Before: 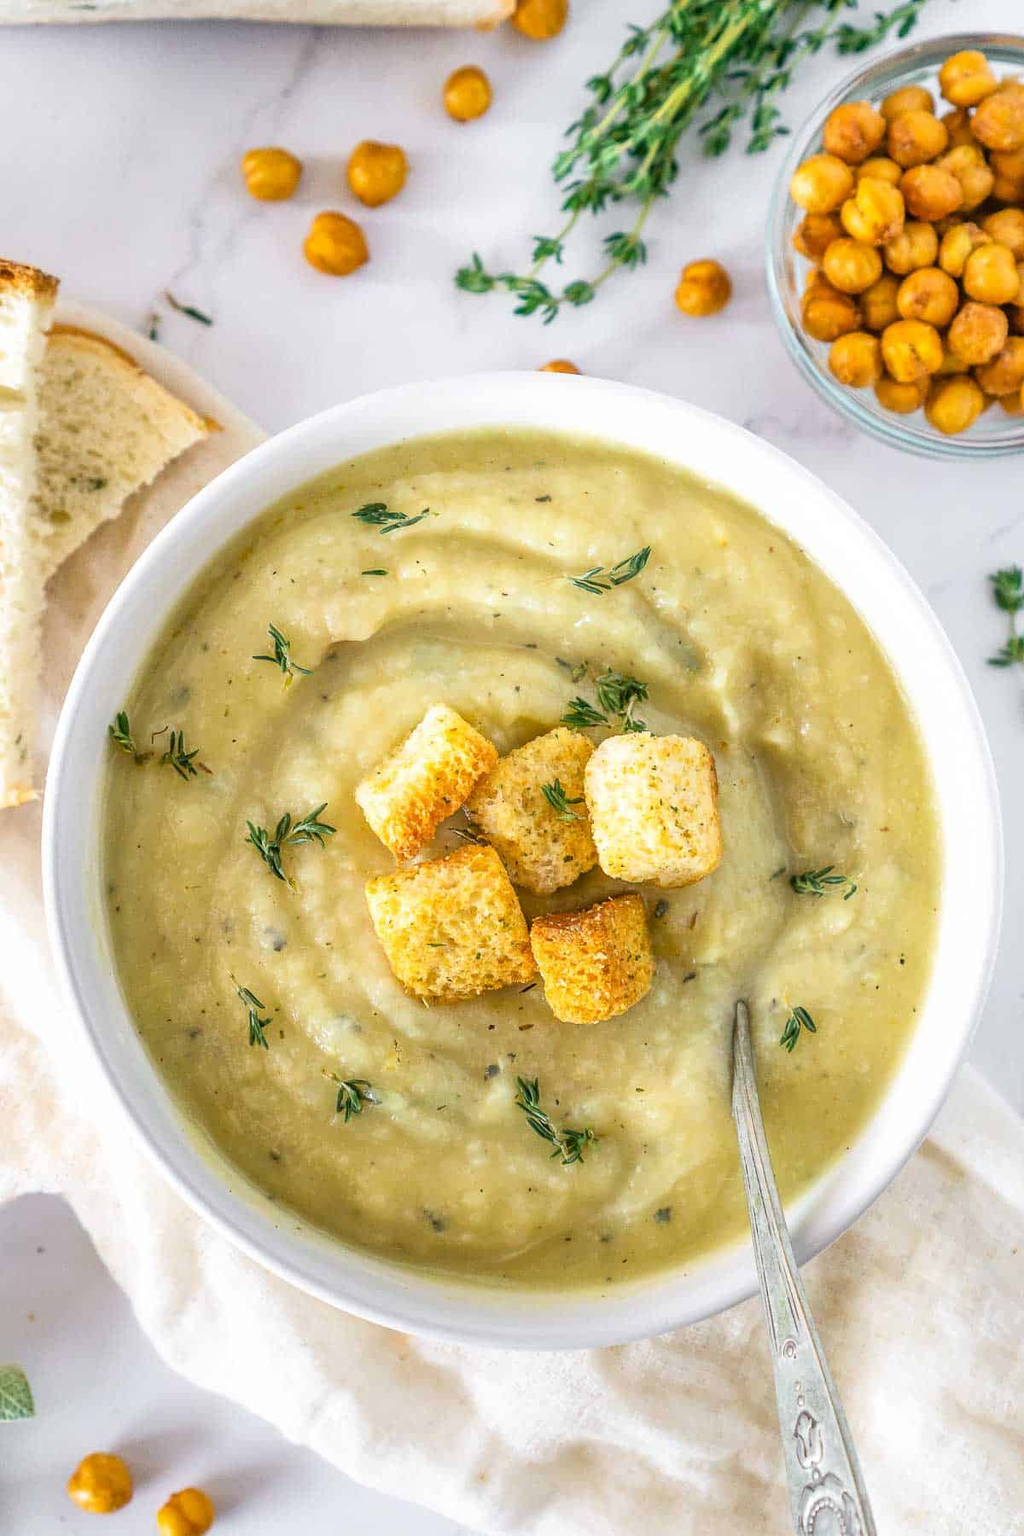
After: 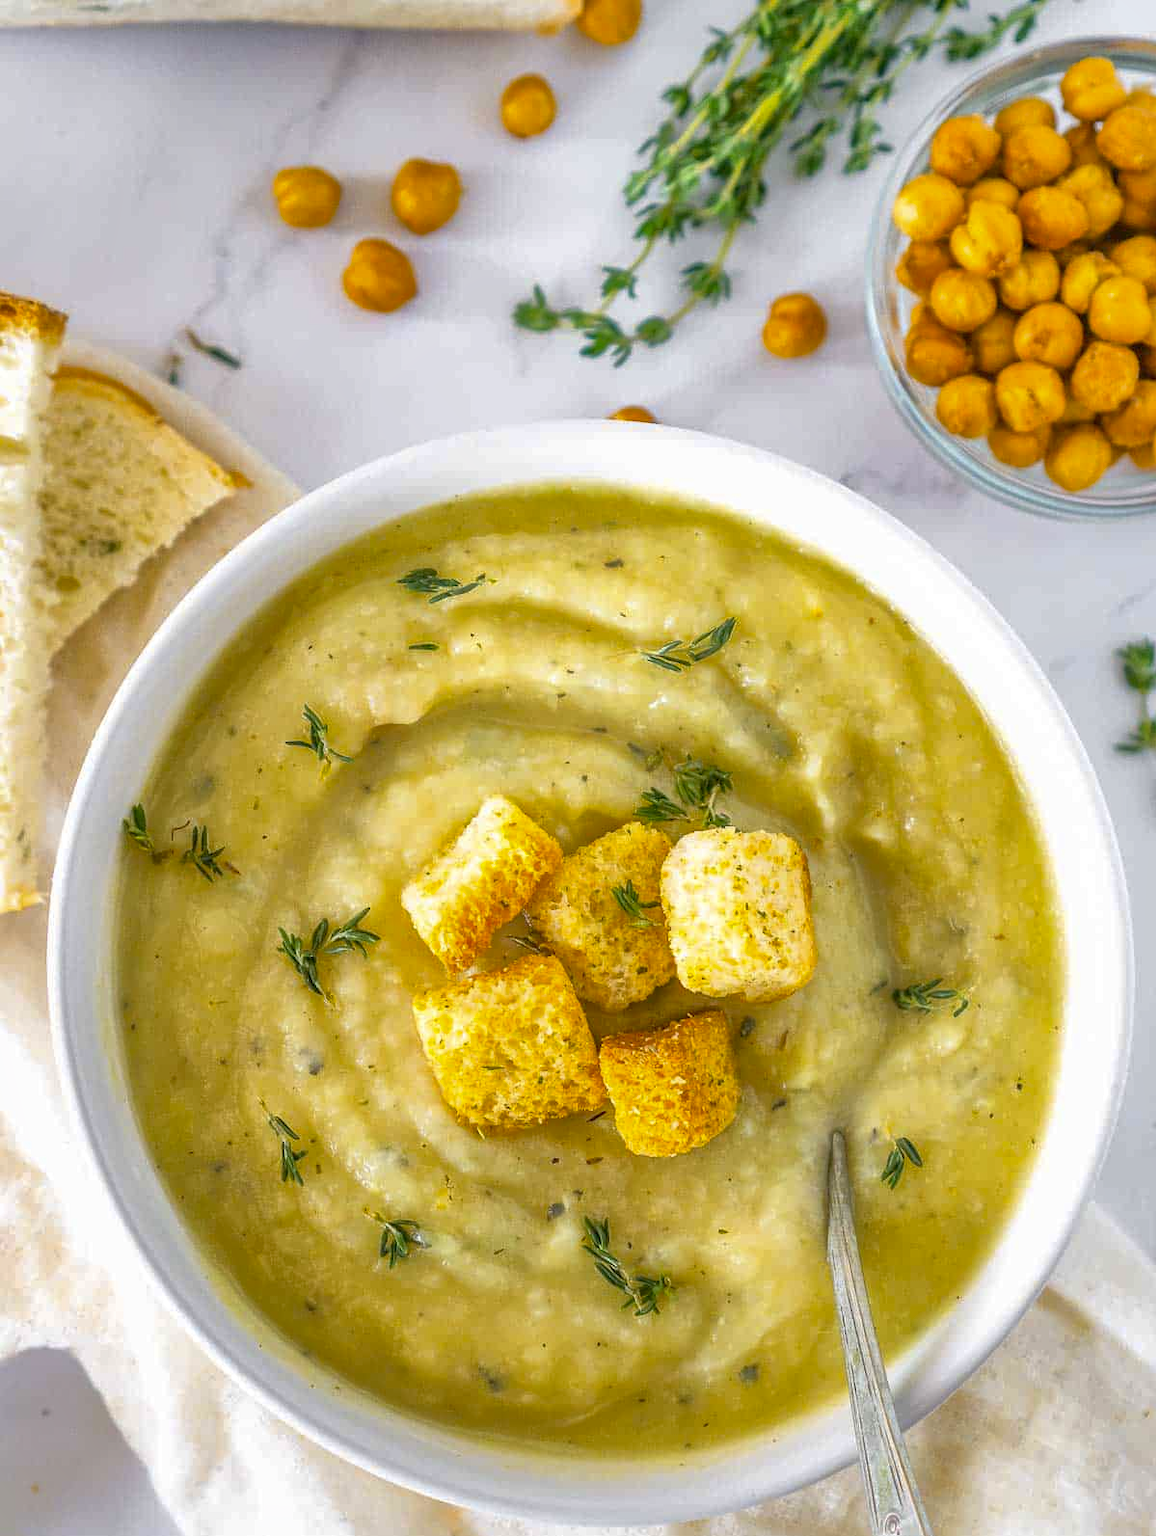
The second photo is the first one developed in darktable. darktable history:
color contrast: green-magenta contrast 0.85, blue-yellow contrast 1.25, unbound 0
crop and rotate: top 0%, bottom 11.49%
shadows and highlights: on, module defaults
